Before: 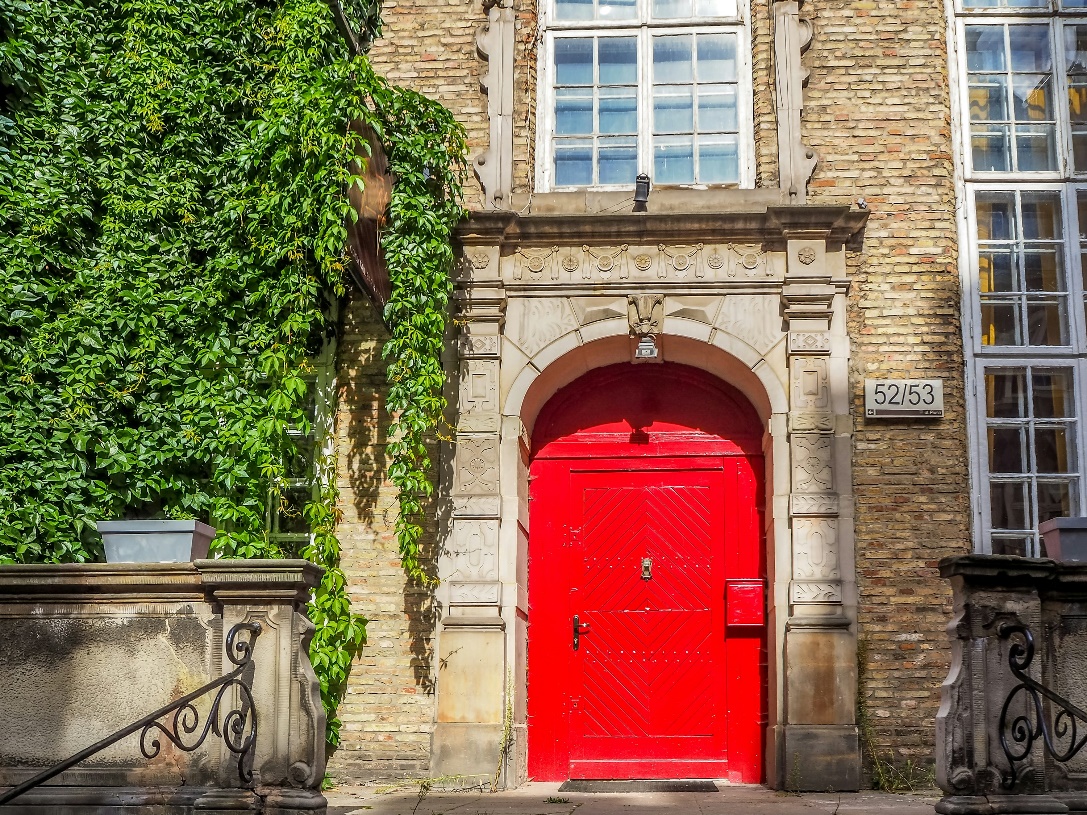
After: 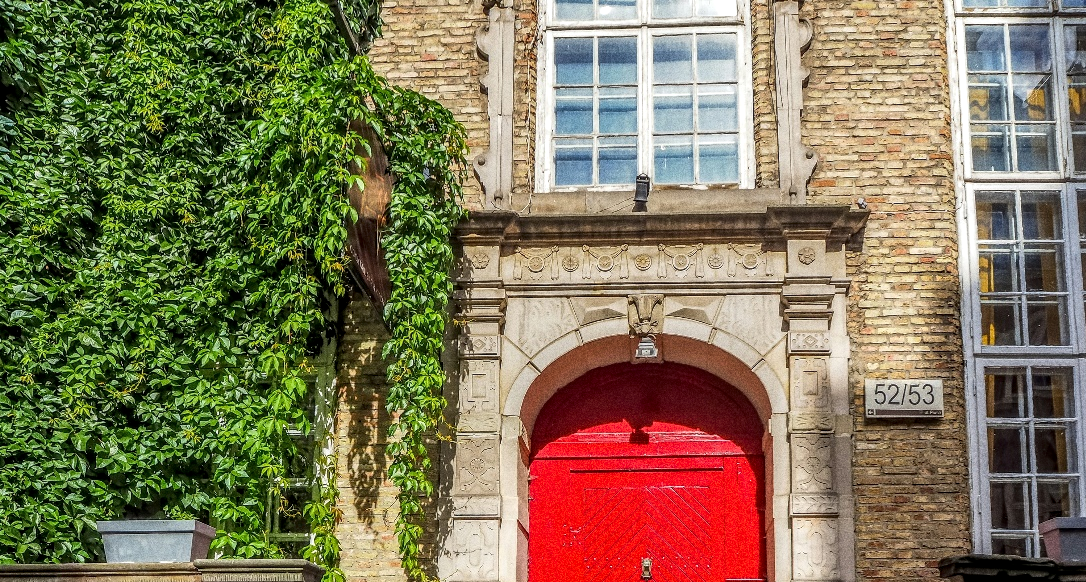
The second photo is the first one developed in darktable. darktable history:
grain: coarseness 0.09 ISO, strength 40%
crop: bottom 28.576%
local contrast: detail 130%
